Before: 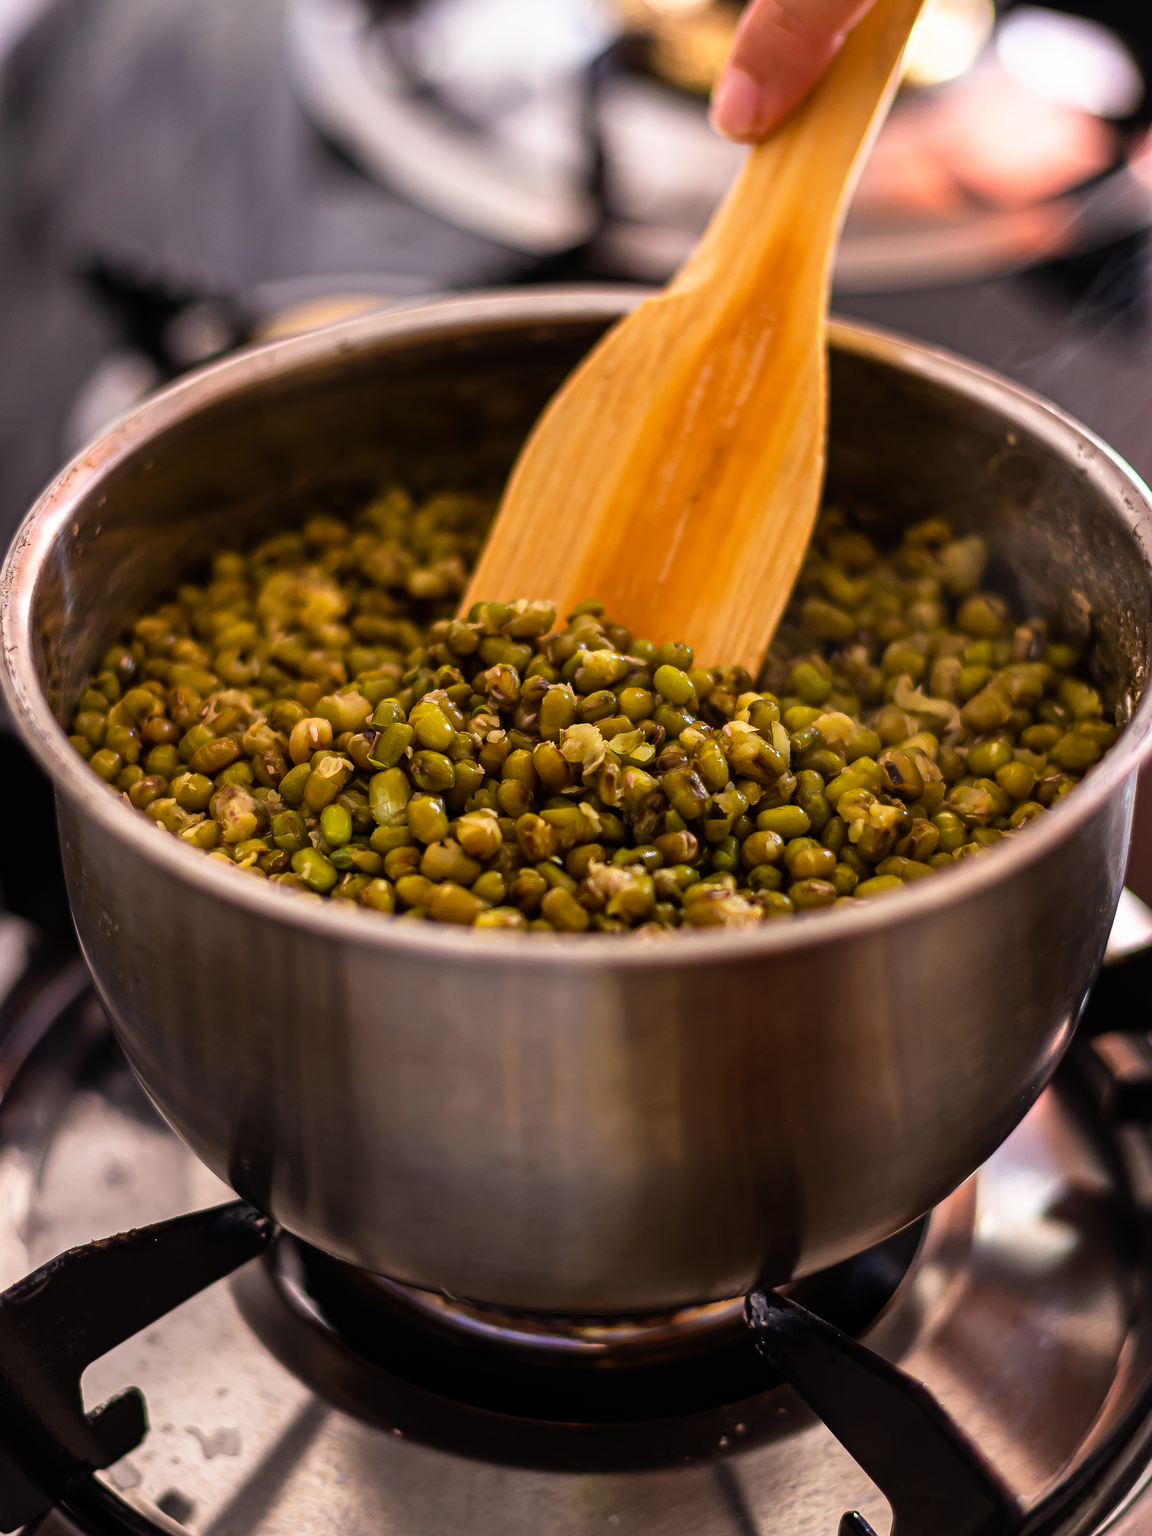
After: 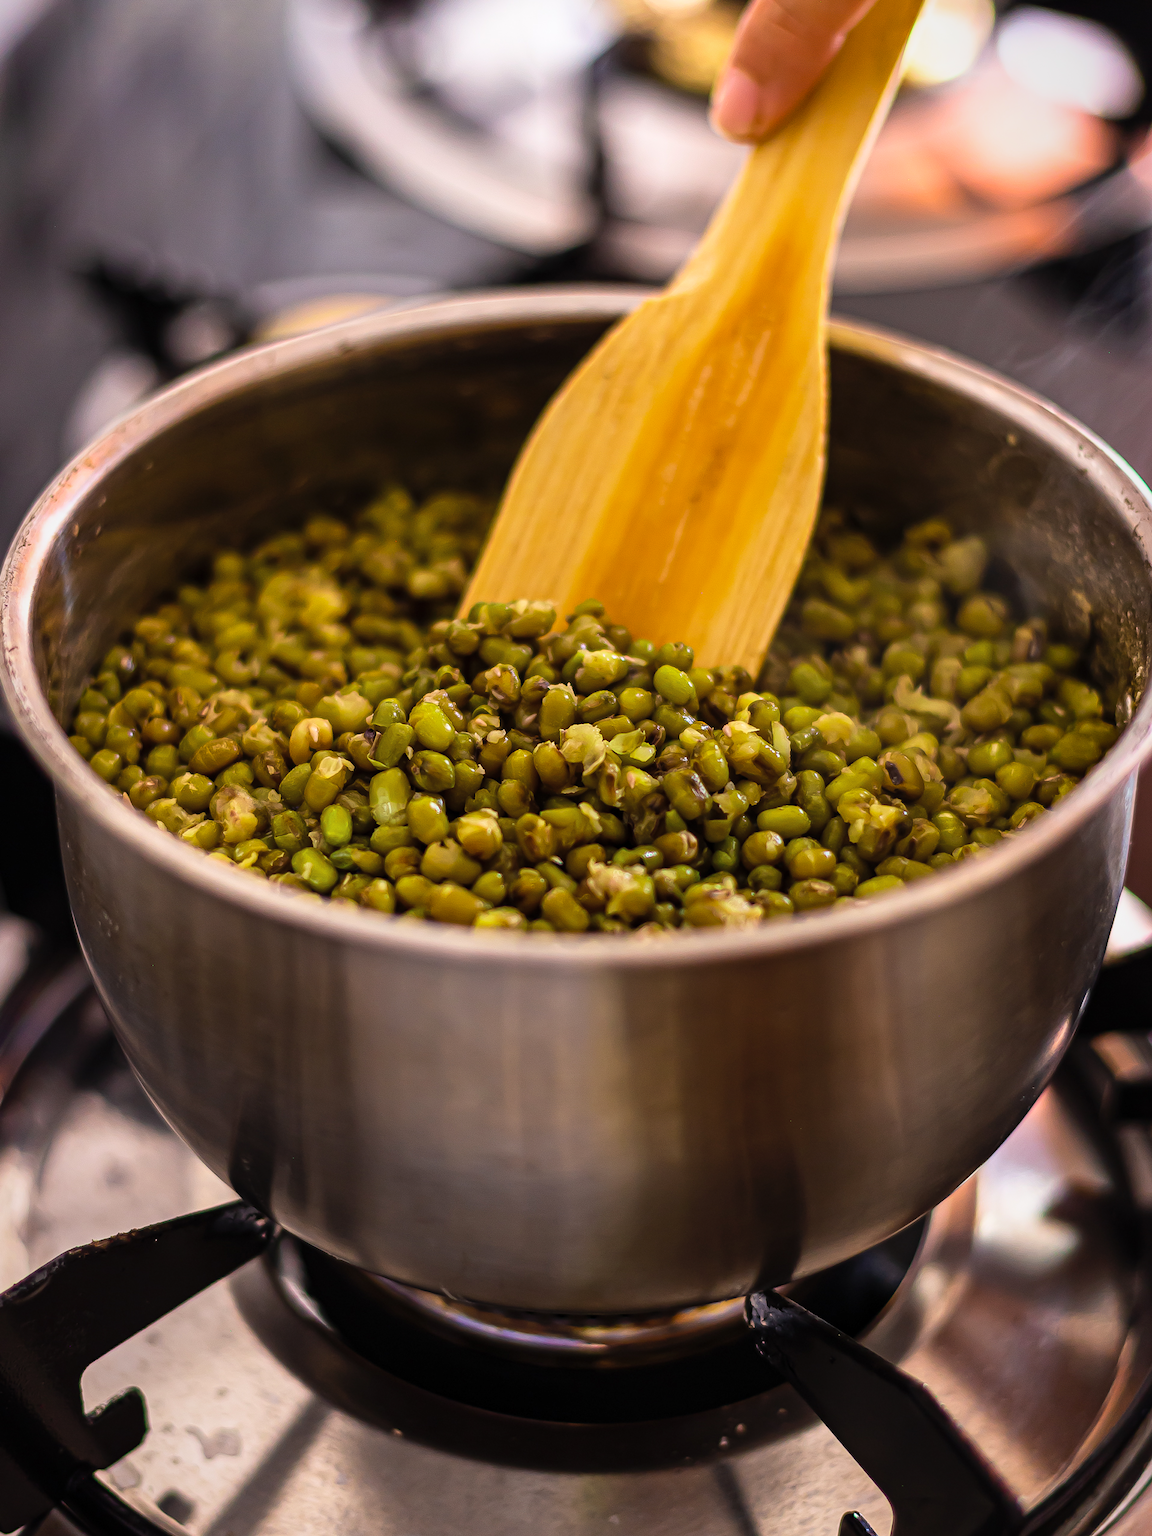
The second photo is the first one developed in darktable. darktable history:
color zones: curves: ch1 [(0.113, 0.438) (0.75, 0.5)]; ch2 [(0.12, 0.526) (0.75, 0.5)]
vignetting: fall-off start 96.94%, fall-off radius 101.26%, saturation 0.376, center (0, 0.005), width/height ratio 0.611
contrast brightness saturation: contrast 0.073, brightness 0.072, saturation 0.179
